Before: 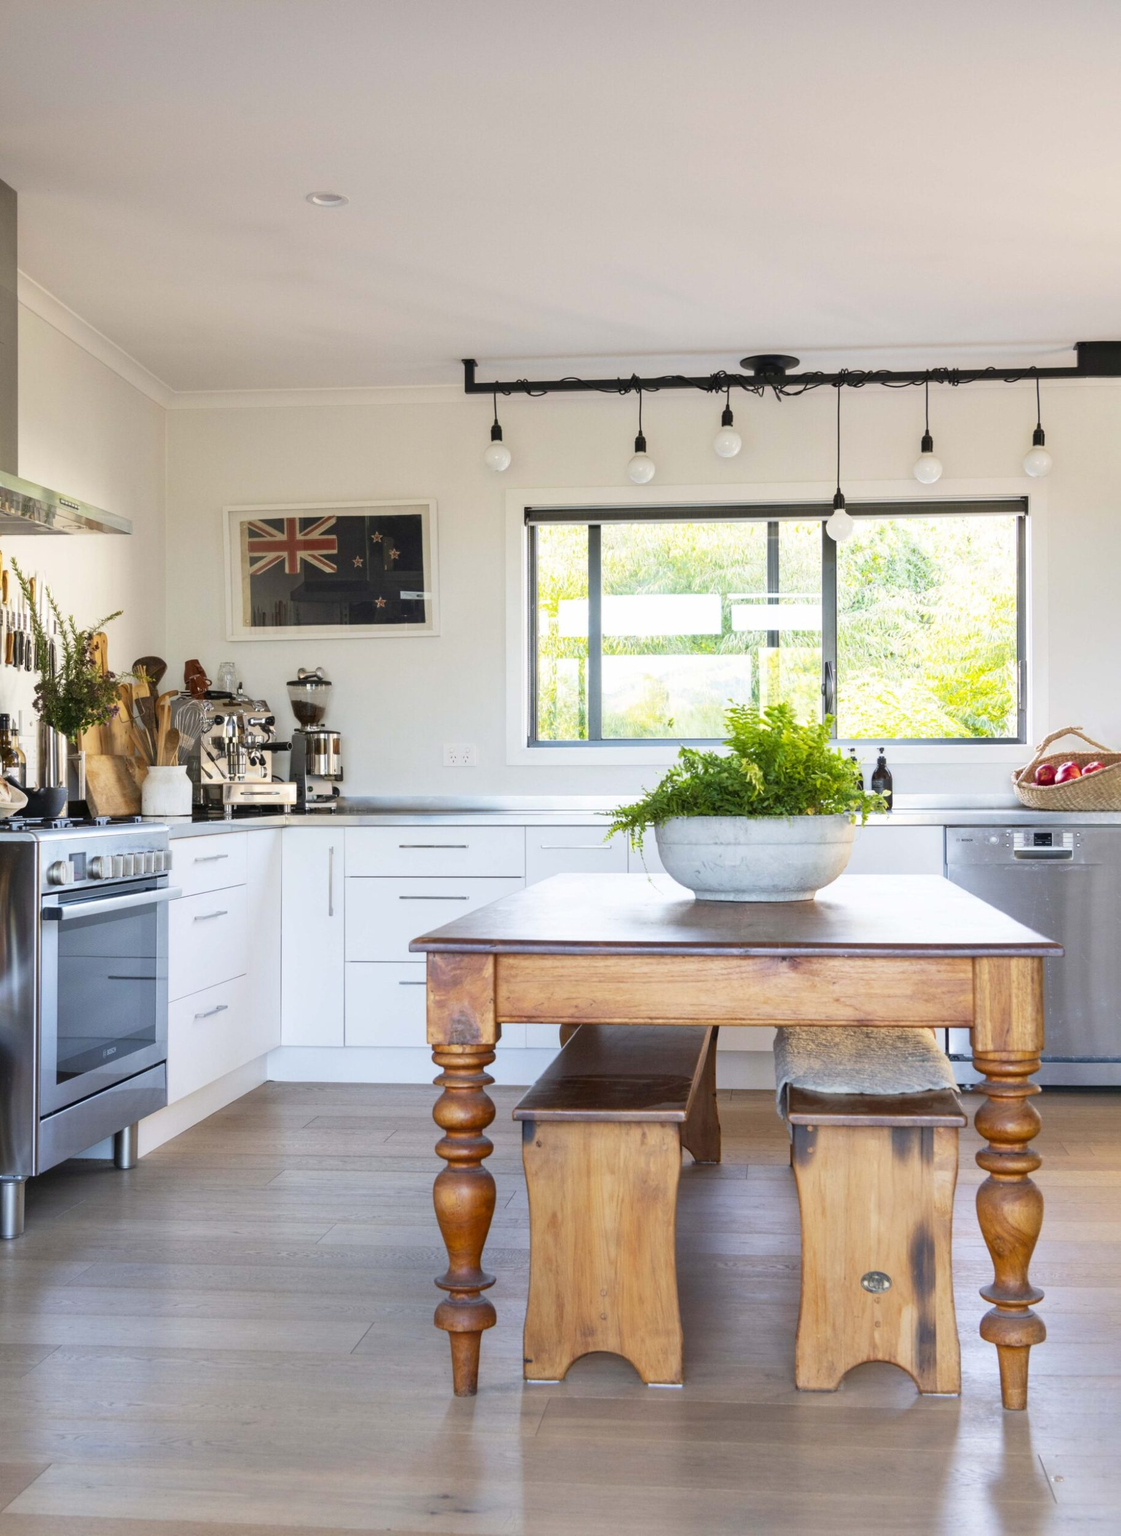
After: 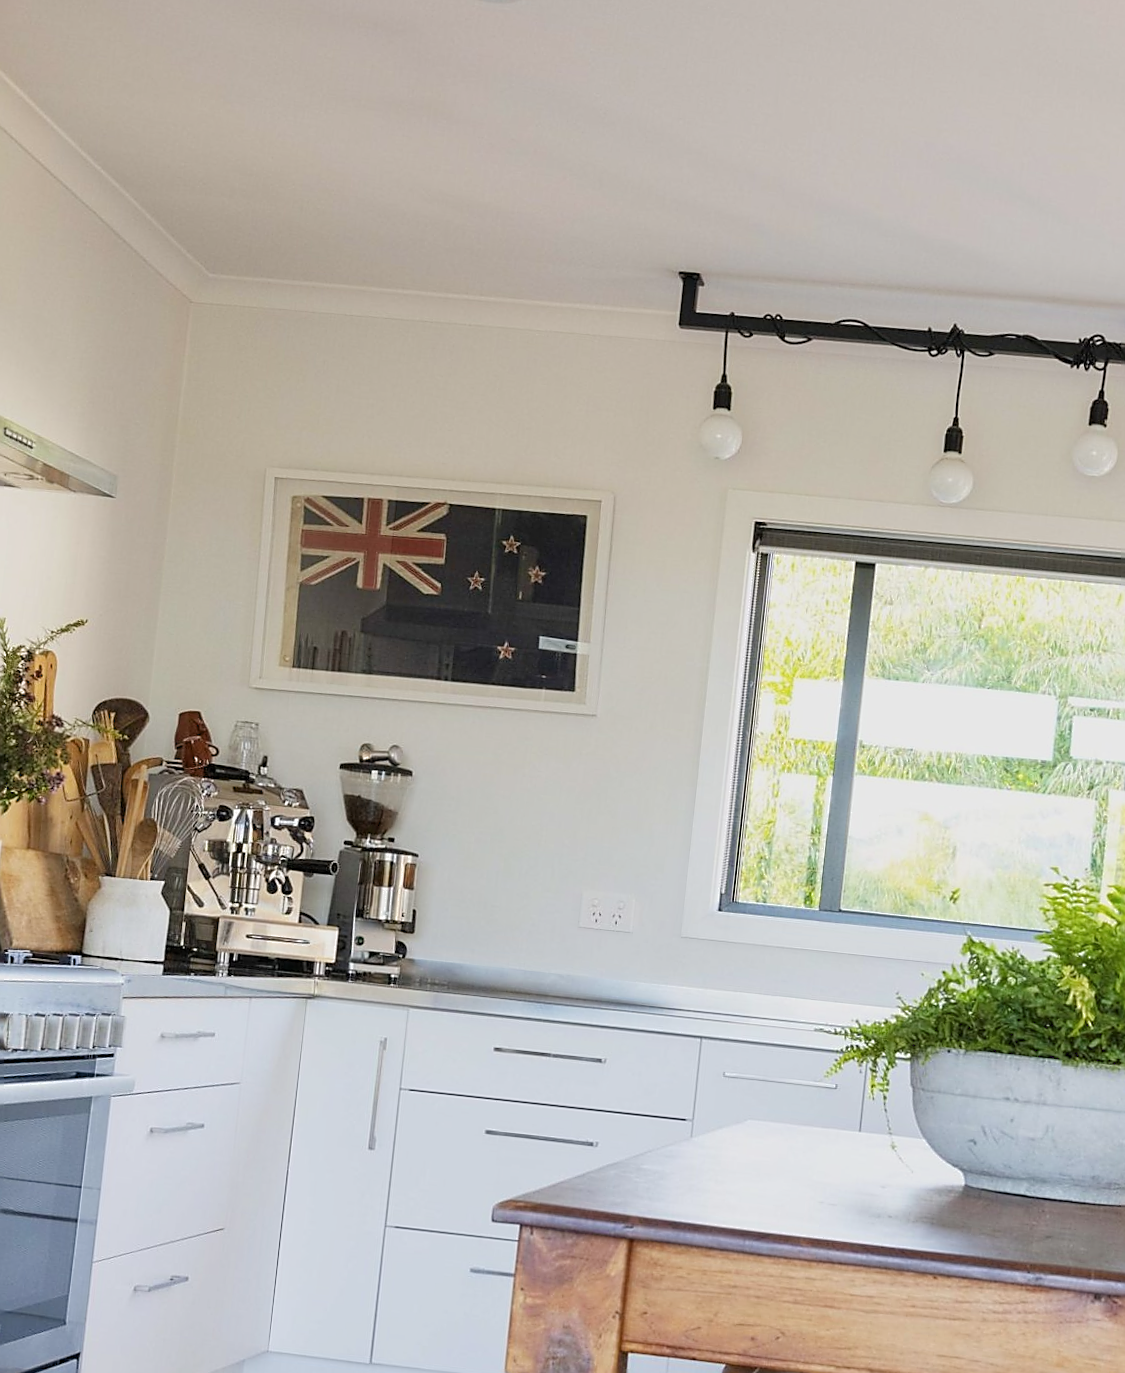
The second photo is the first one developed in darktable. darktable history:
exposure: exposure 0.126 EV, compensate highlight preservation false
crop and rotate: angle -6.09°, left 2.04%, top 6.725%, right 27.647%, bottom 30.646%
sharpen: radius 1.374, amount 1.252, threshold 0.695
color correction: highlights b* -0.029, saturation 0.976
filmic rgb: black relative exposure -15.13 EV, white relative exposure 3 EV, threshold 5.95 EV, target black luminance 0%, hardness 9.25, latitude 98.67%, contrast 0.916, shadows ↔ highlights balance 0.44%, enable highlight reconstruction true
